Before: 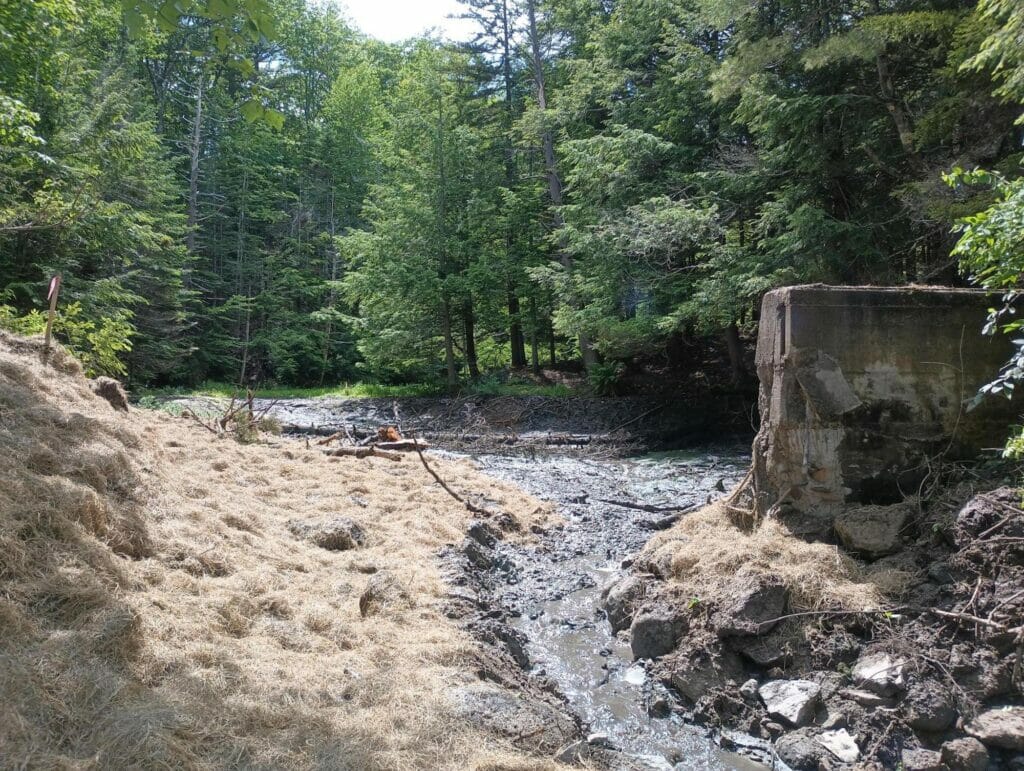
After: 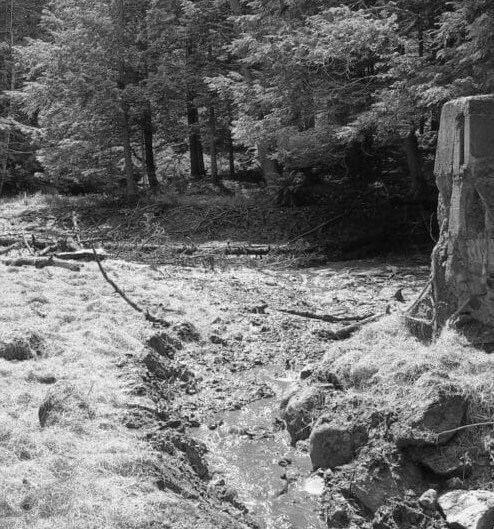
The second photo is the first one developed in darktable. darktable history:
crop: left 31.379%, top 24.658%, right 20.326%, bottom 6.628%
monochrome: a 32, b 64, size 2.3
